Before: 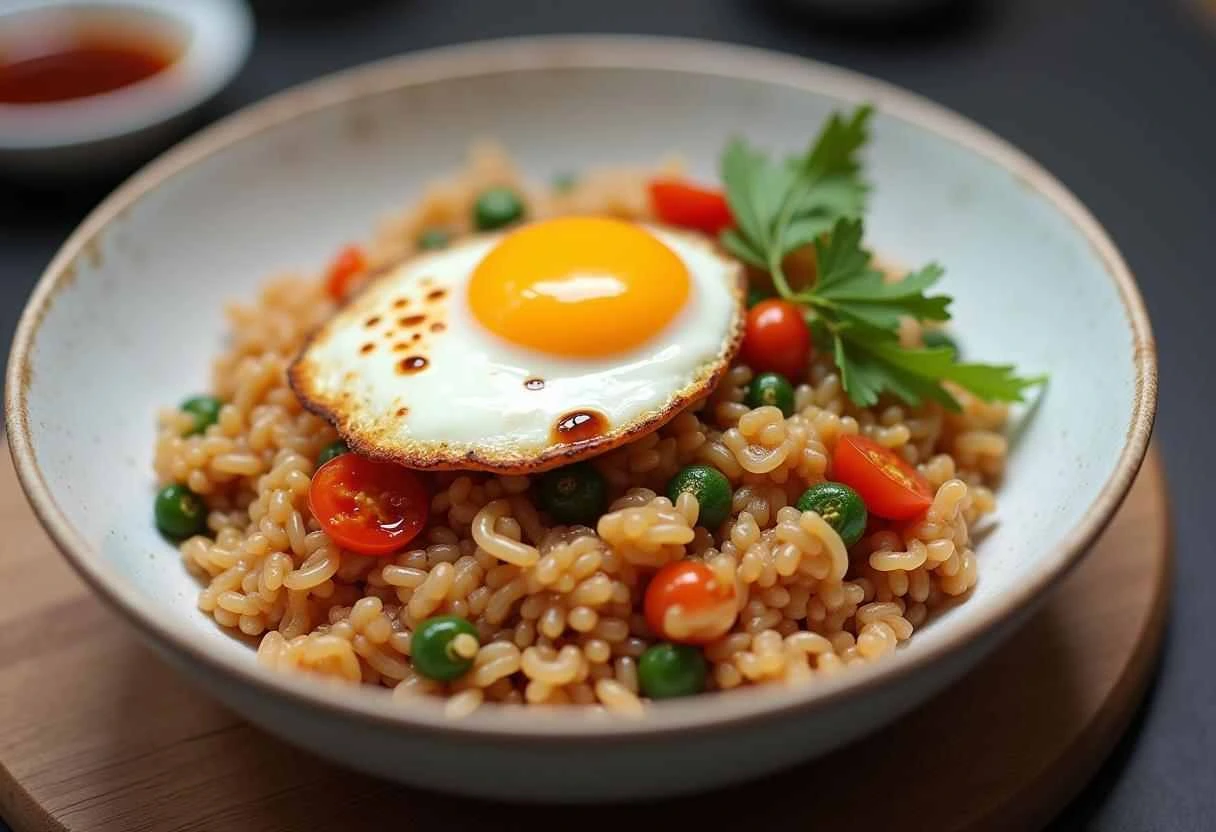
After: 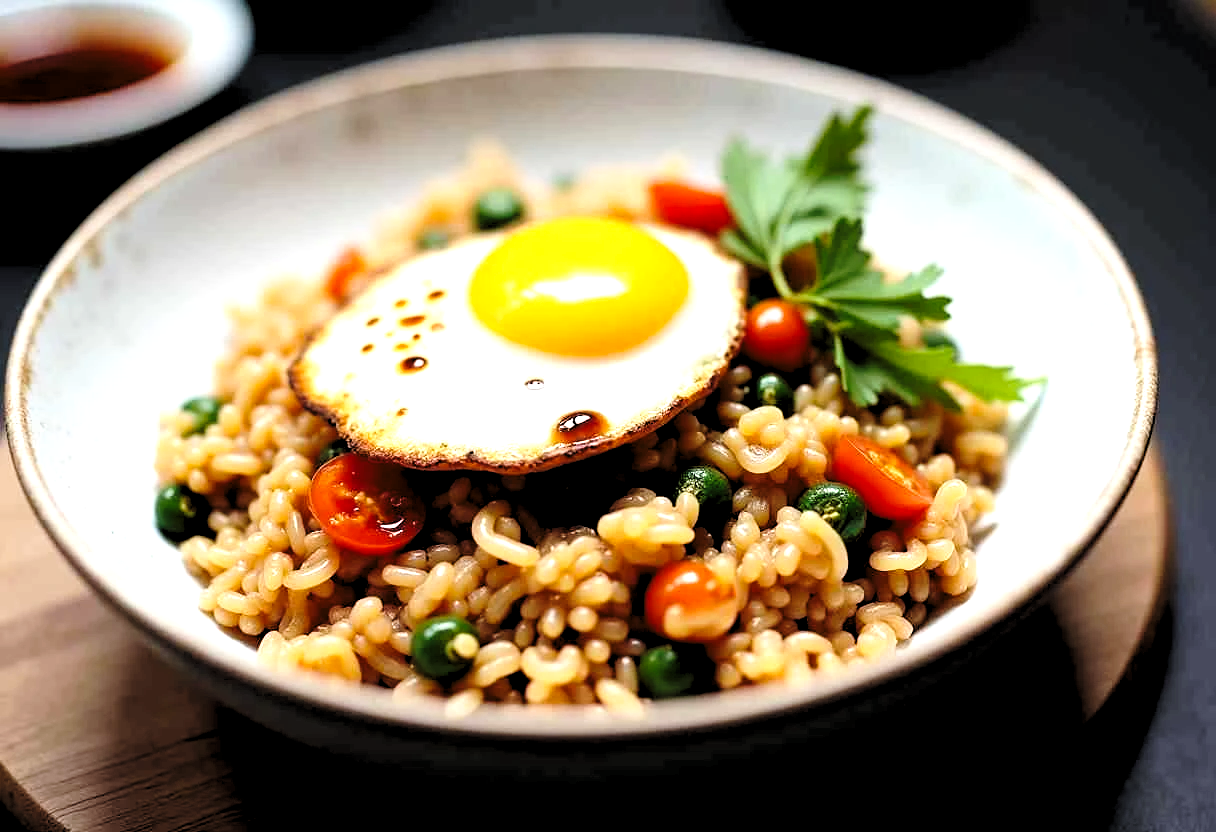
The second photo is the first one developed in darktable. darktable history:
base curve: curves: ch0 [(0, 0) (0.028, 0.03) (0.121, 0.232) (0.46, 0.748) (0.859, 0.968) (1, 1)], preserve colors none
tone equalizer: edges refinement/feathering 500, mask exposure compensation -1.57 EV, preserve details no
levels: levels [0.182, 0.542, 0.902]
